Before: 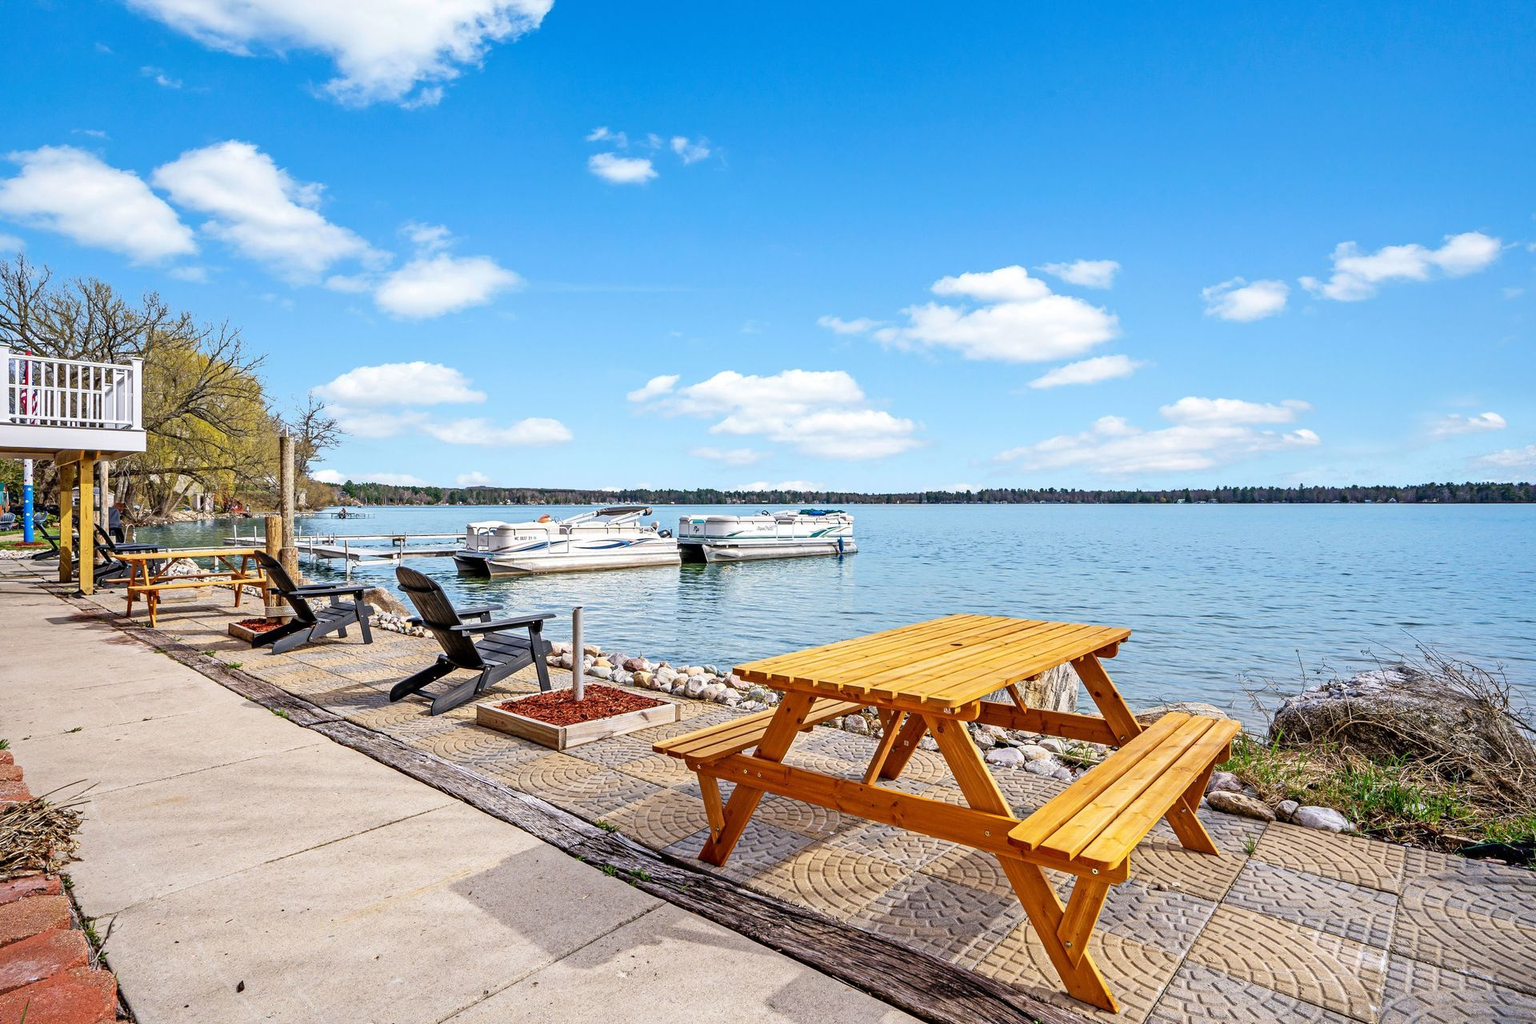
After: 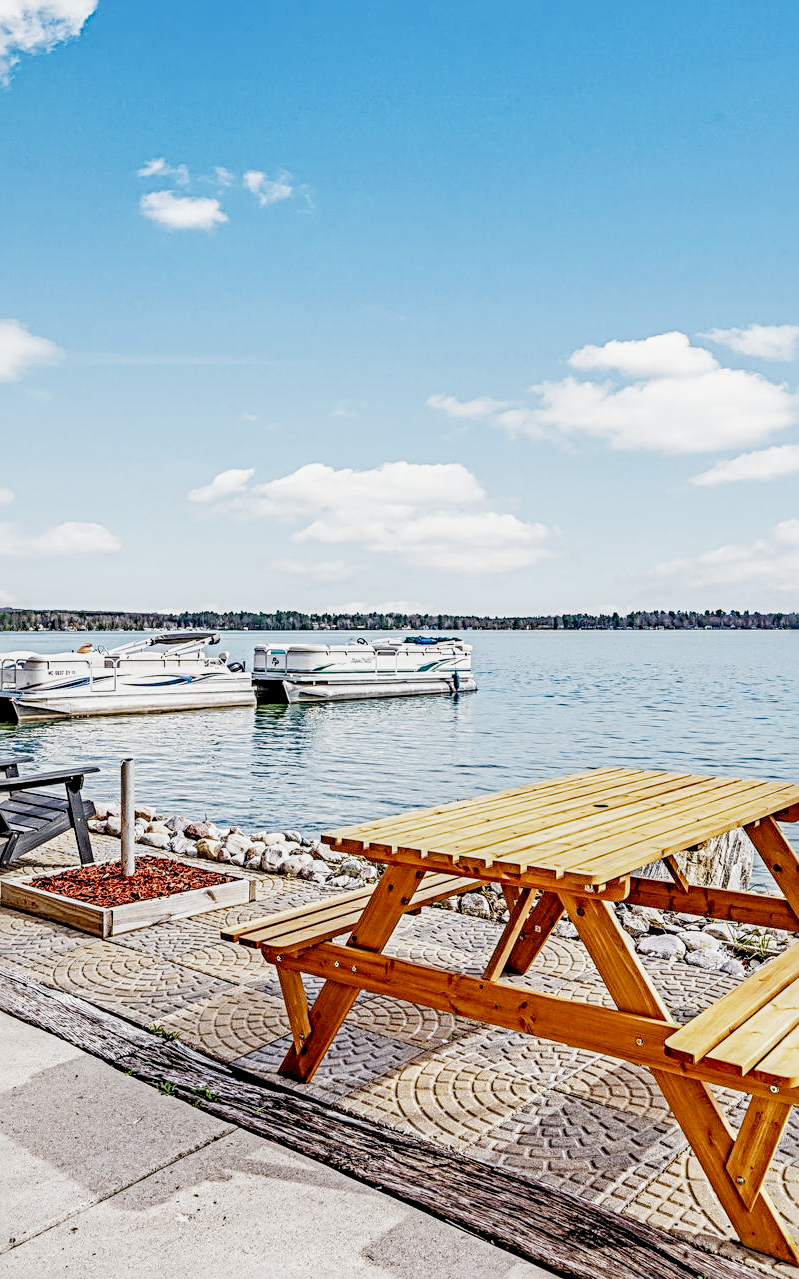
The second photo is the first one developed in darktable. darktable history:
local contrast: detail 144%
crop: left 30.996%, right 27.375%
filmic rgb: black relative exposure -7.65 EV, white relative exposure 4.56 EV, hardness 3.61, add noise in highlights 0.002, preserve chrominance no, color science v3 (2019), use custom middle-gray values true, contrast in highlights soft
exposure: black level correction 0, exposure 0.702 EV, compensate highlight preservation false
sharpen: radius 3.986
